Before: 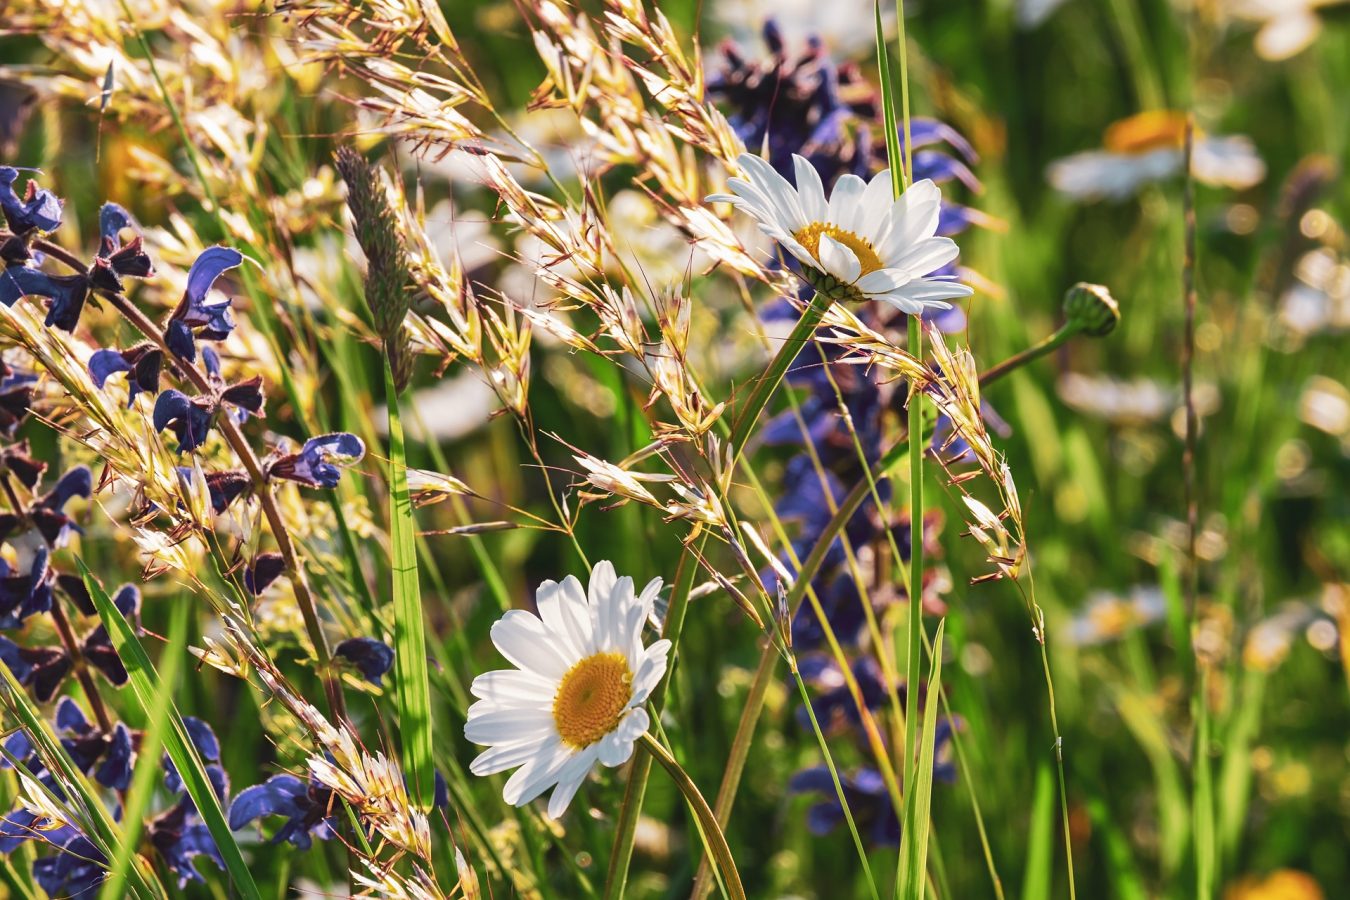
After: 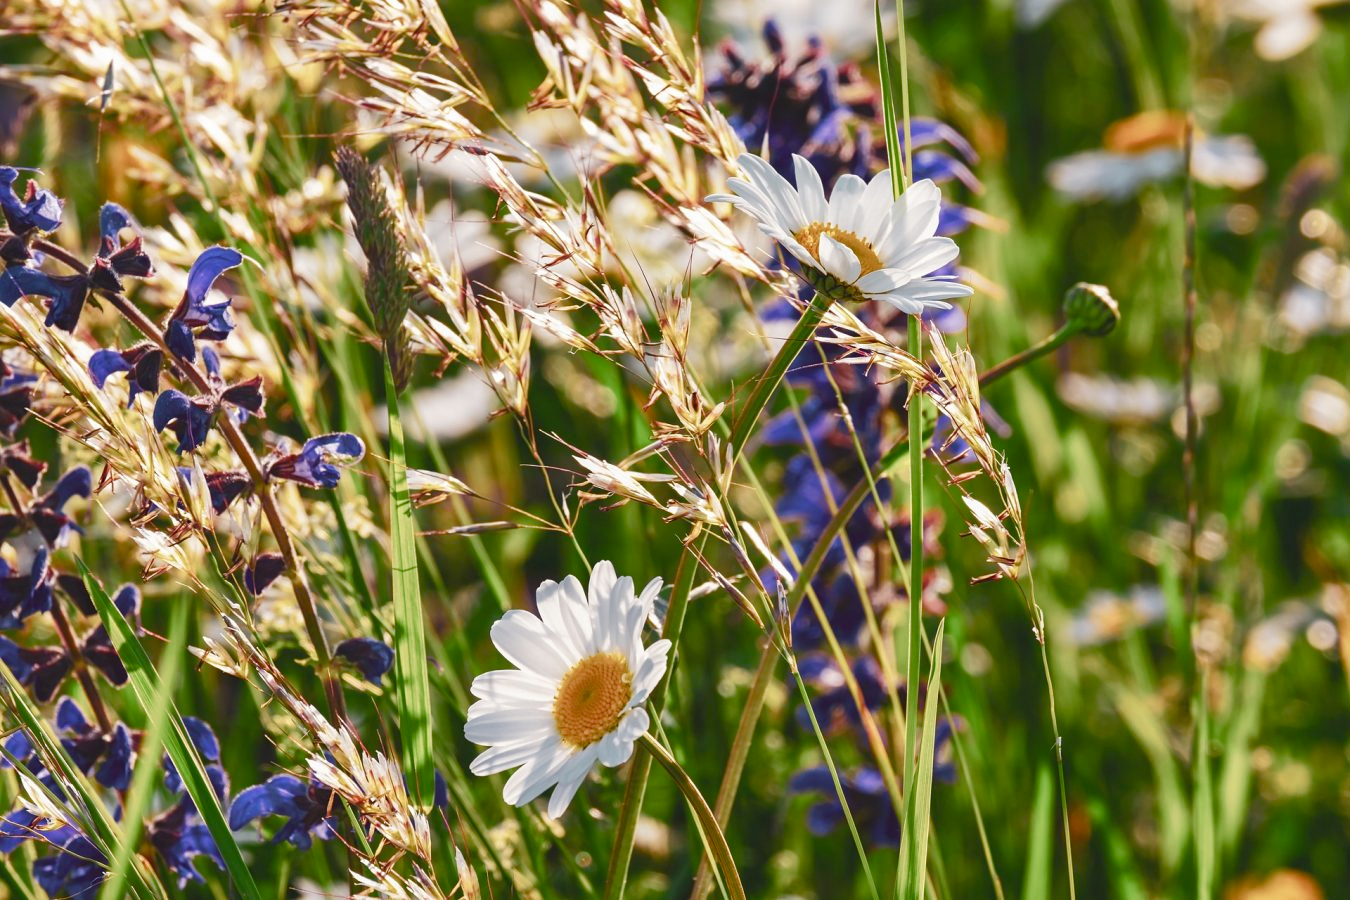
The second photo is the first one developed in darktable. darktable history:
color balance rgb: power › hue 214.69°, global offset › luminance 0.478%, perceptual saturation grading › global saturation 20%, perceptual saturation grading › highlights -50.493%, perceptual saturation grading › shadows 31.11%
